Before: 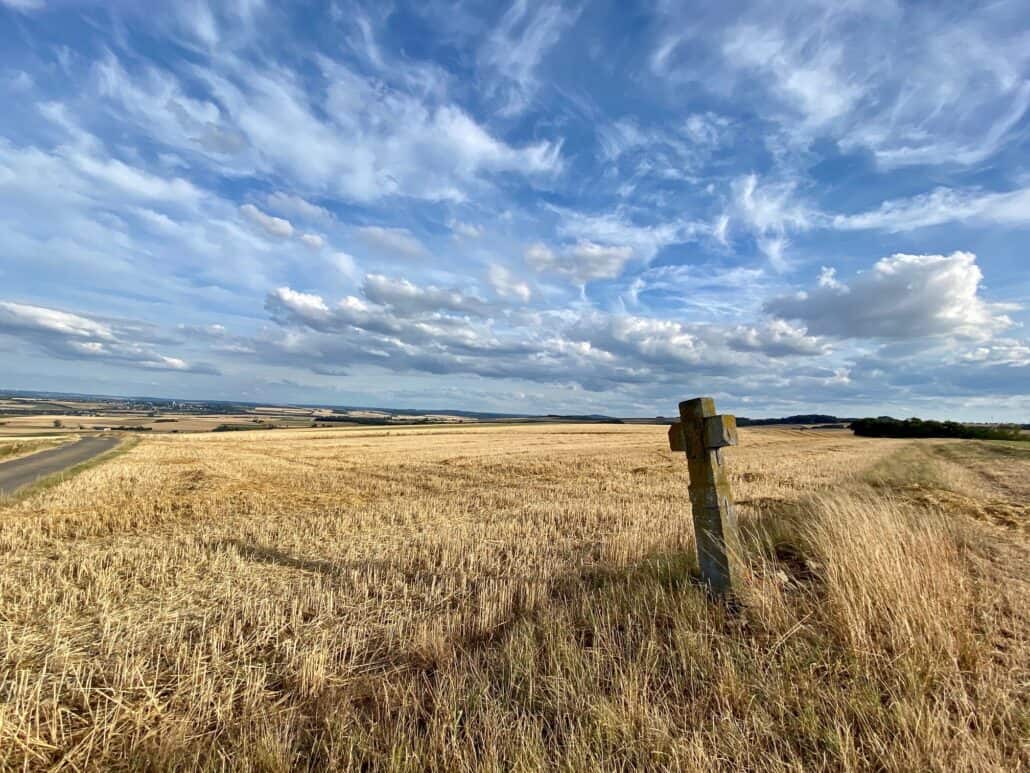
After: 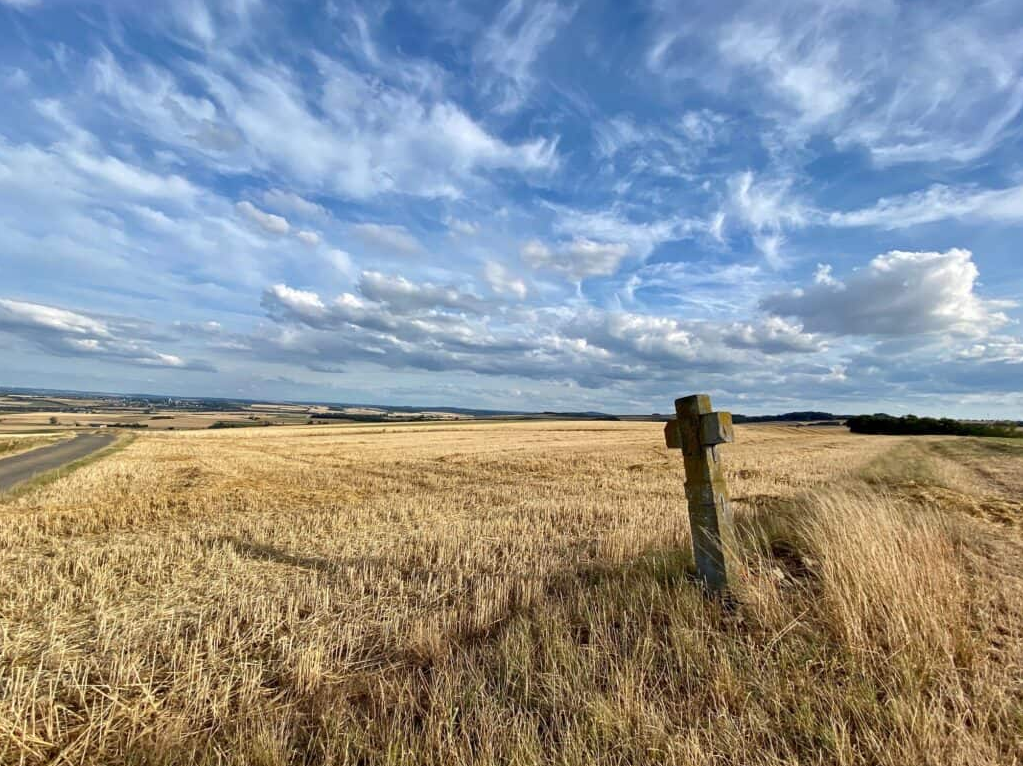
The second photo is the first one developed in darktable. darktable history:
white balance: emerald 1
crop: left 0.434%, top 0.485%, right 0.244%, bottom 0.386%
